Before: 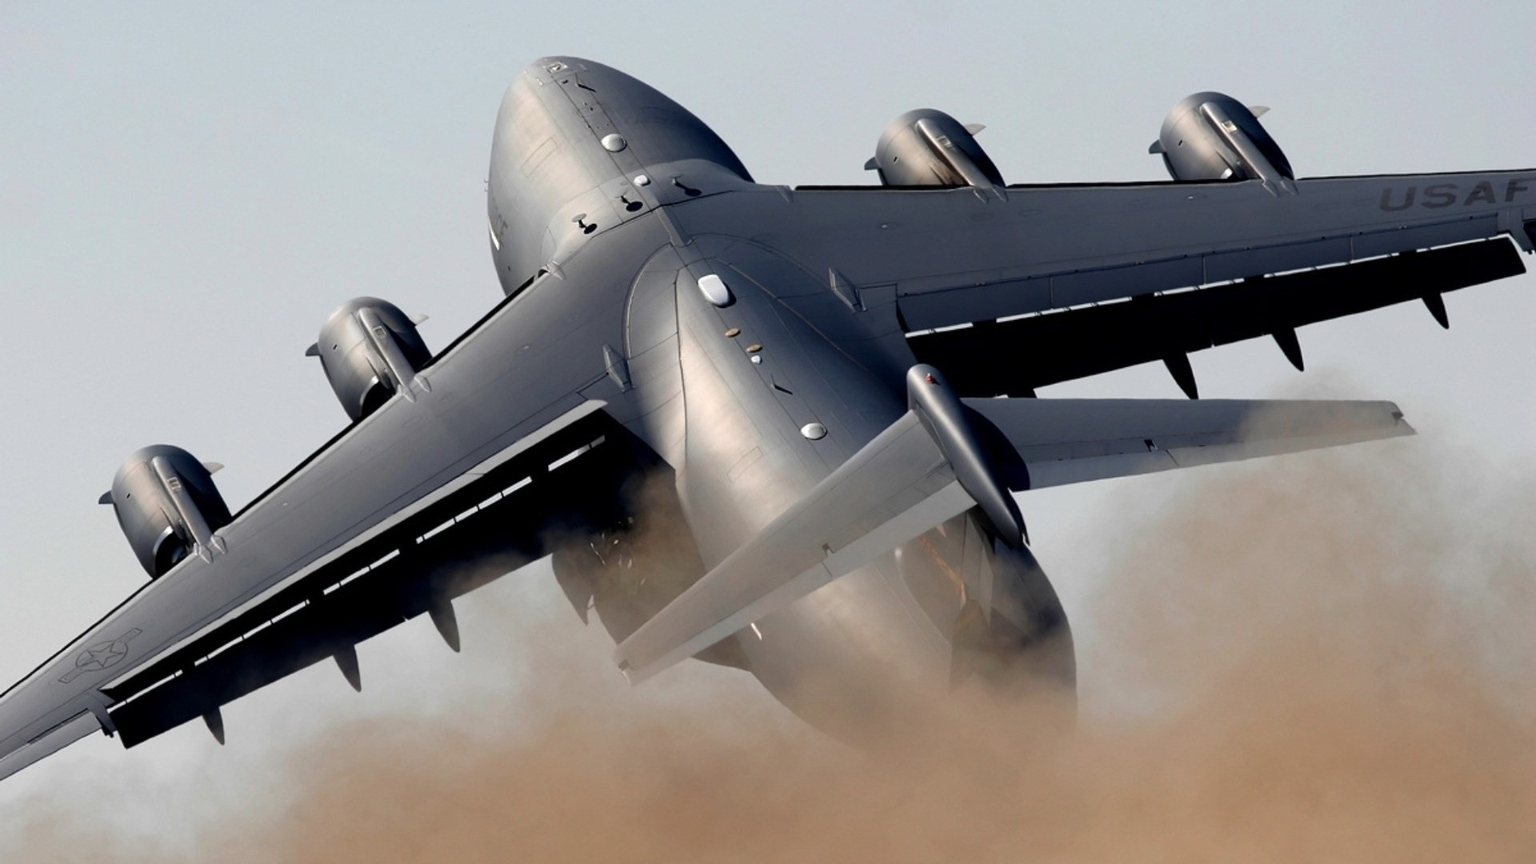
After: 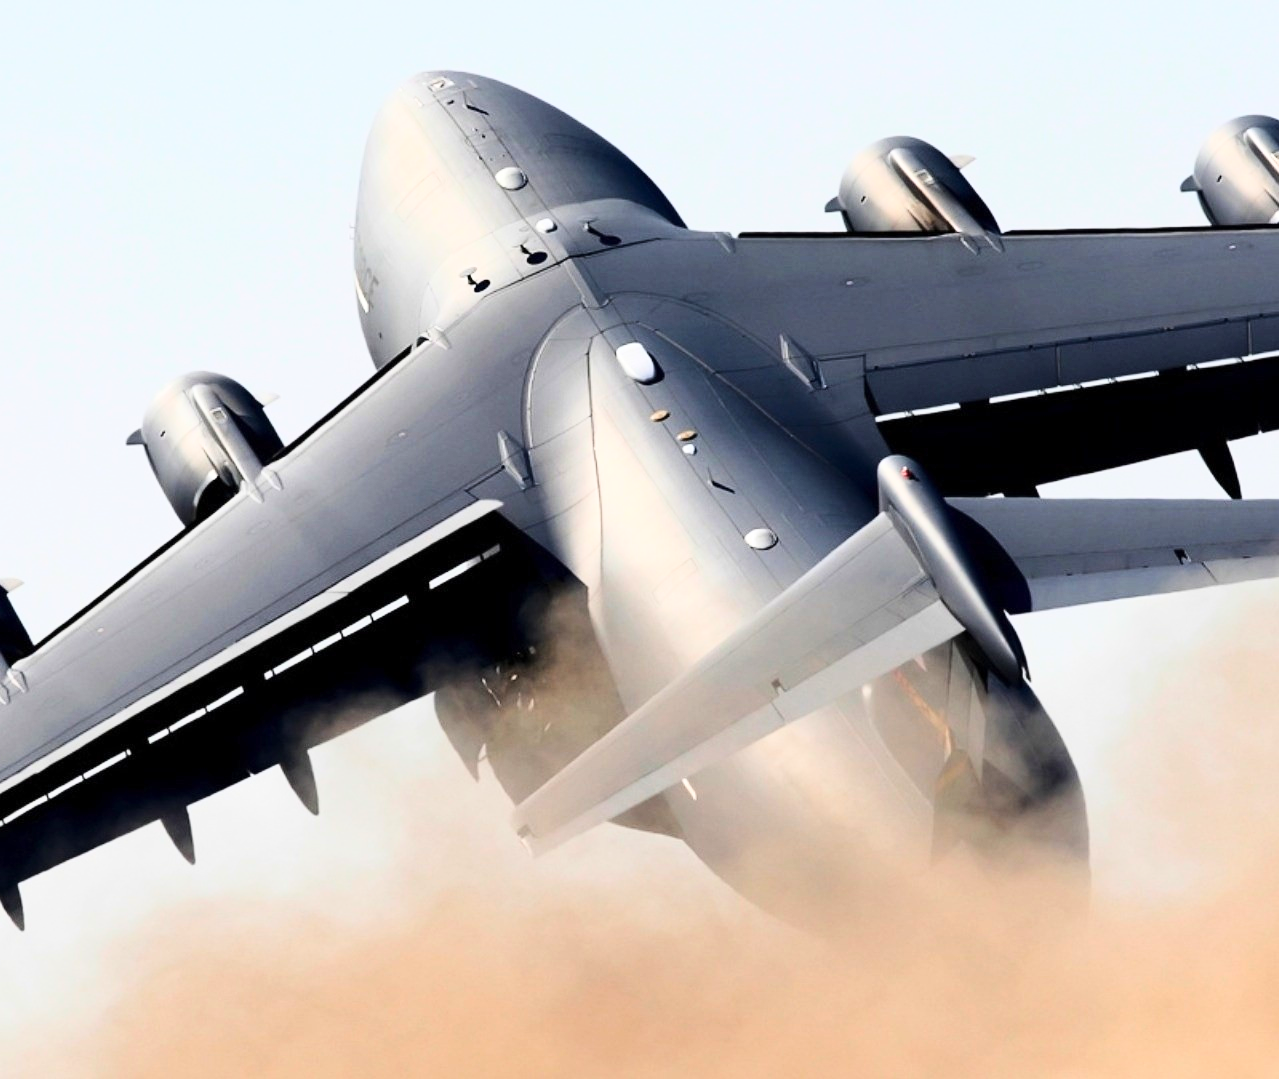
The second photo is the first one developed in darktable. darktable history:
crop and rotate: left 13.342%, right 19.991%
base curve: curves: ch0 [(0, 0) (0.018, 0.026) (0.143, 0.37) (0.33, 0.731) (0.458, 0.853) (0.735, 0.965) (0.905, 0.986) (1, 1)]
